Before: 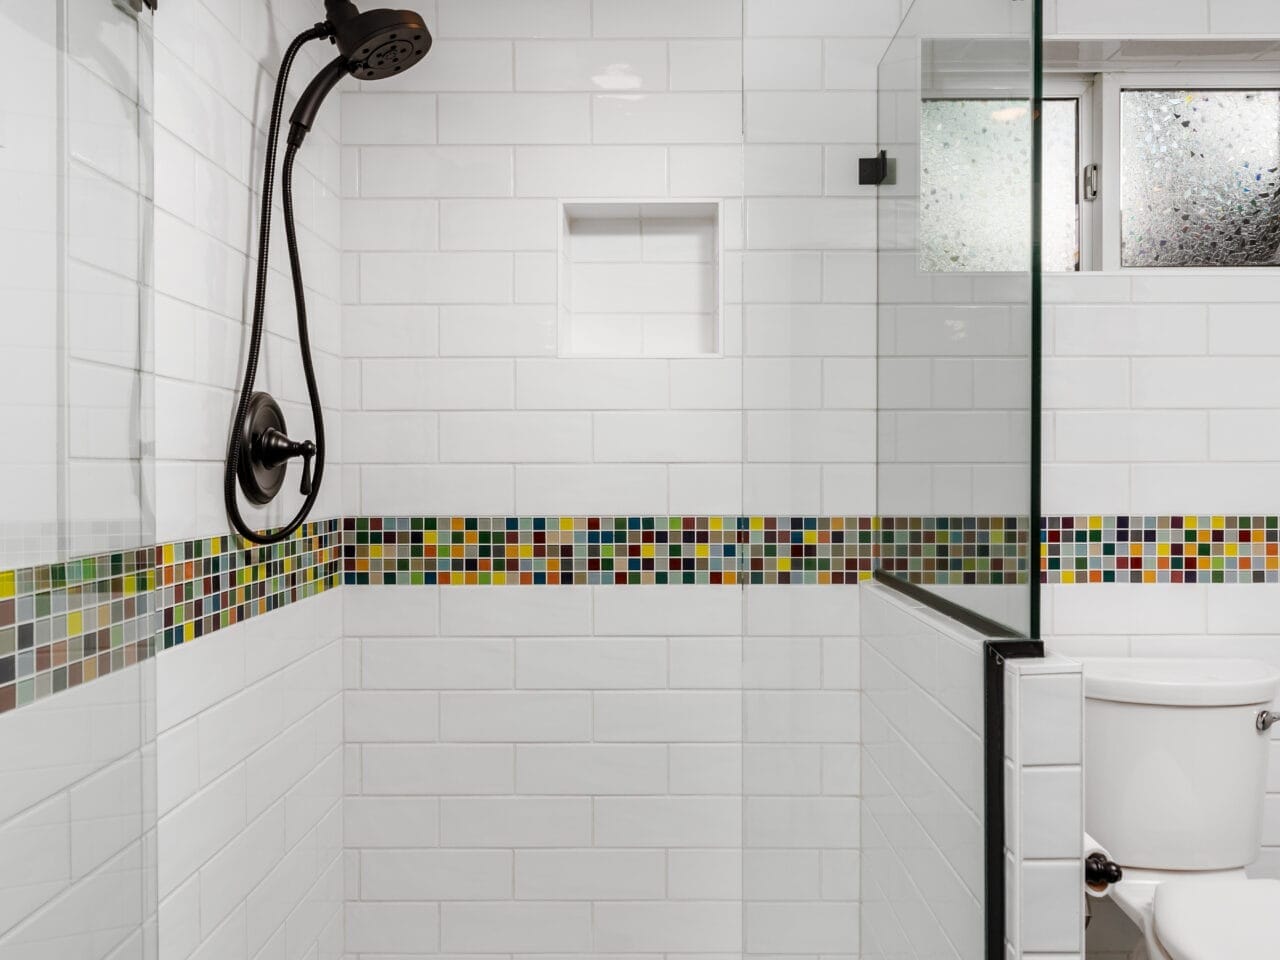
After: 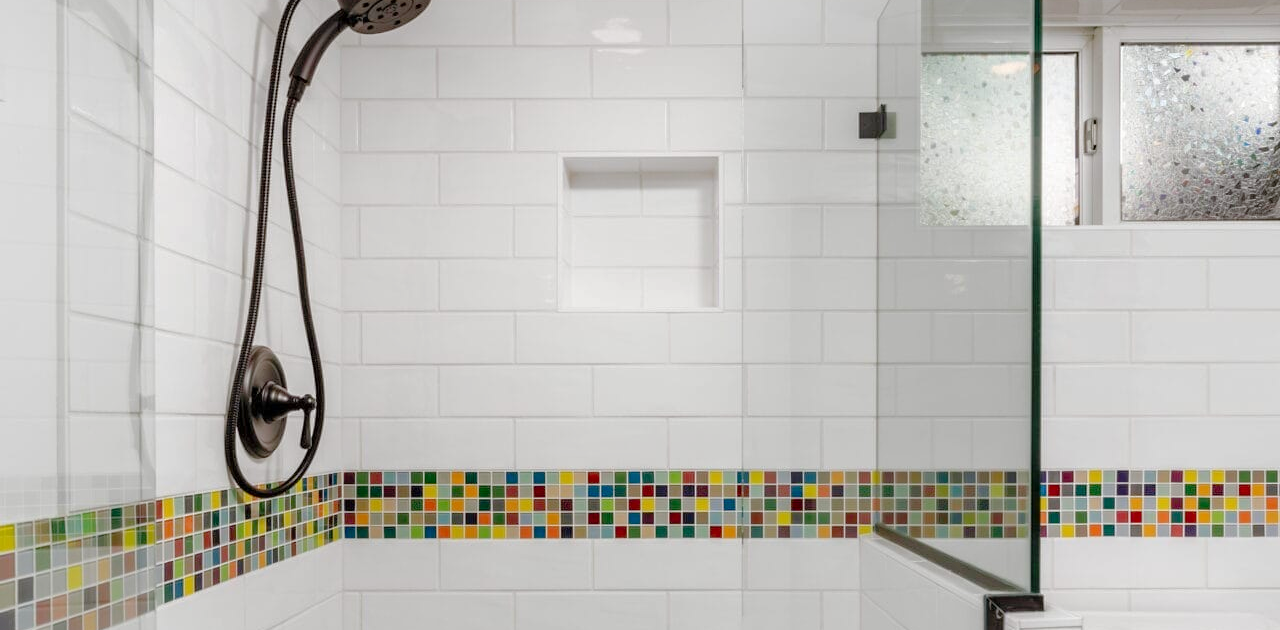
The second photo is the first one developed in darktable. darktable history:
tone curve: curves: ch0 [(0, 0) (0.004, 0.008) (0.077, 0.156) (0.169, 0.29) (0.774, 0.774) (1, 1)], color space Lab, linked channels, preserve colors none
crop and rotate: top 4.848%, bottom 29.503%
